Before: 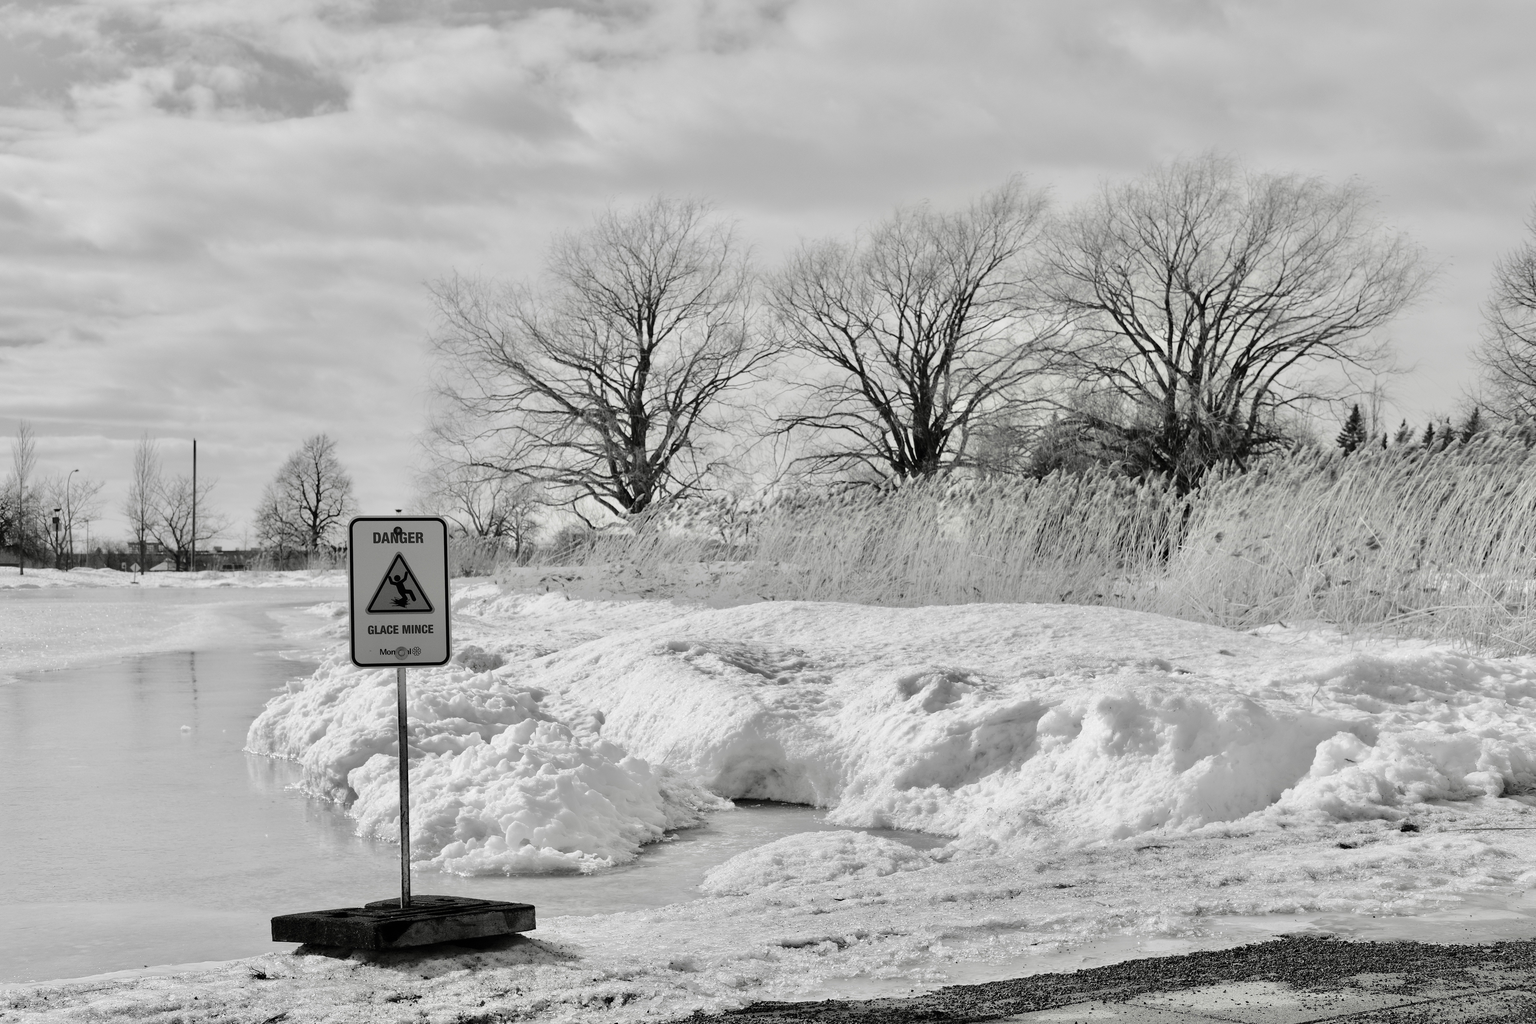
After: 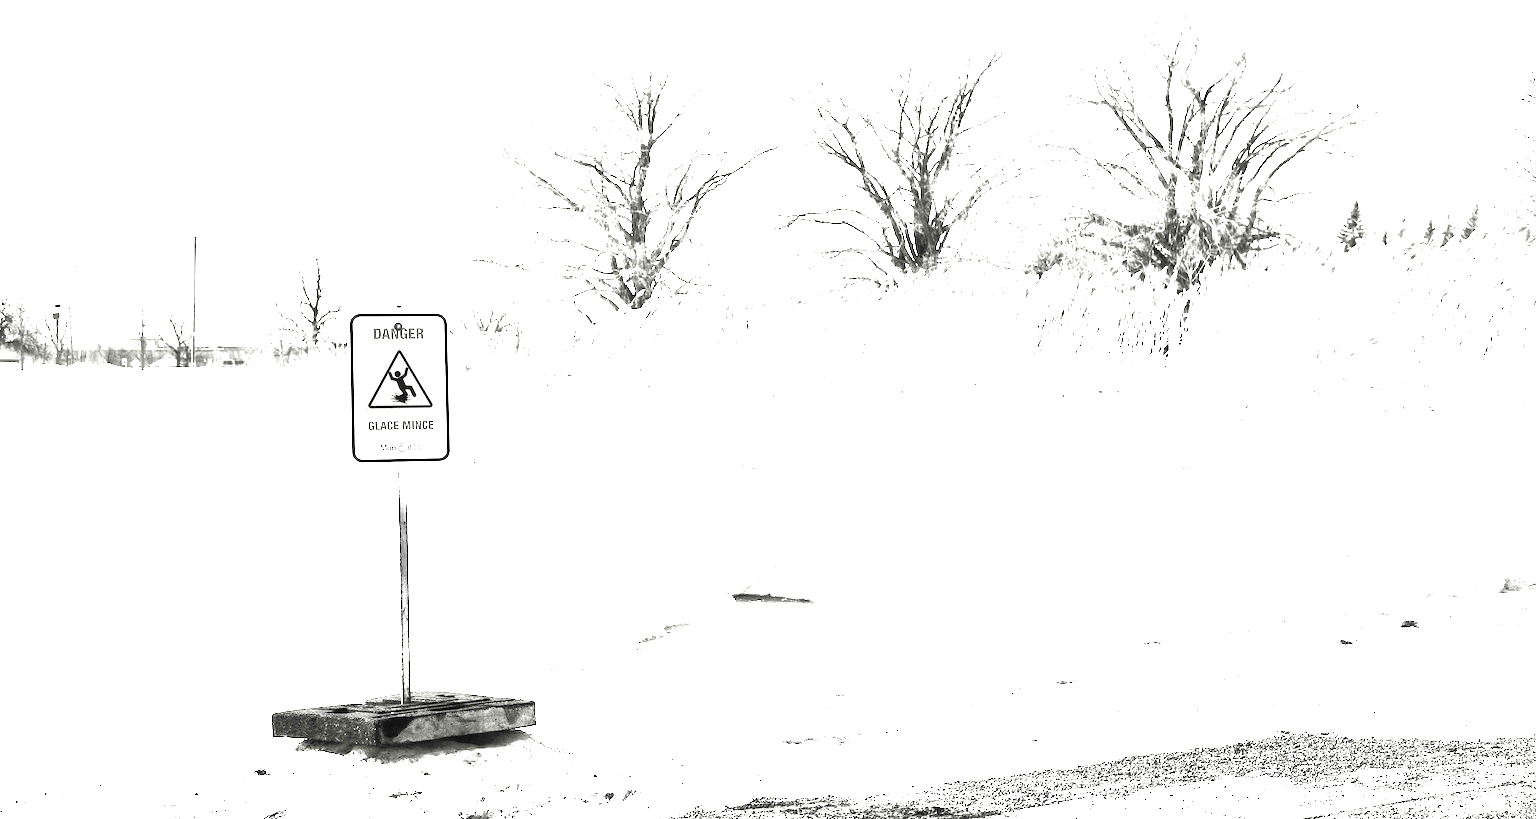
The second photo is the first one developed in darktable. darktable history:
crop and rotate: top 19.998%
exposure: black level correction 0, exposure 4 EV, compensate exposure bias true, compensate highlight preservation false
